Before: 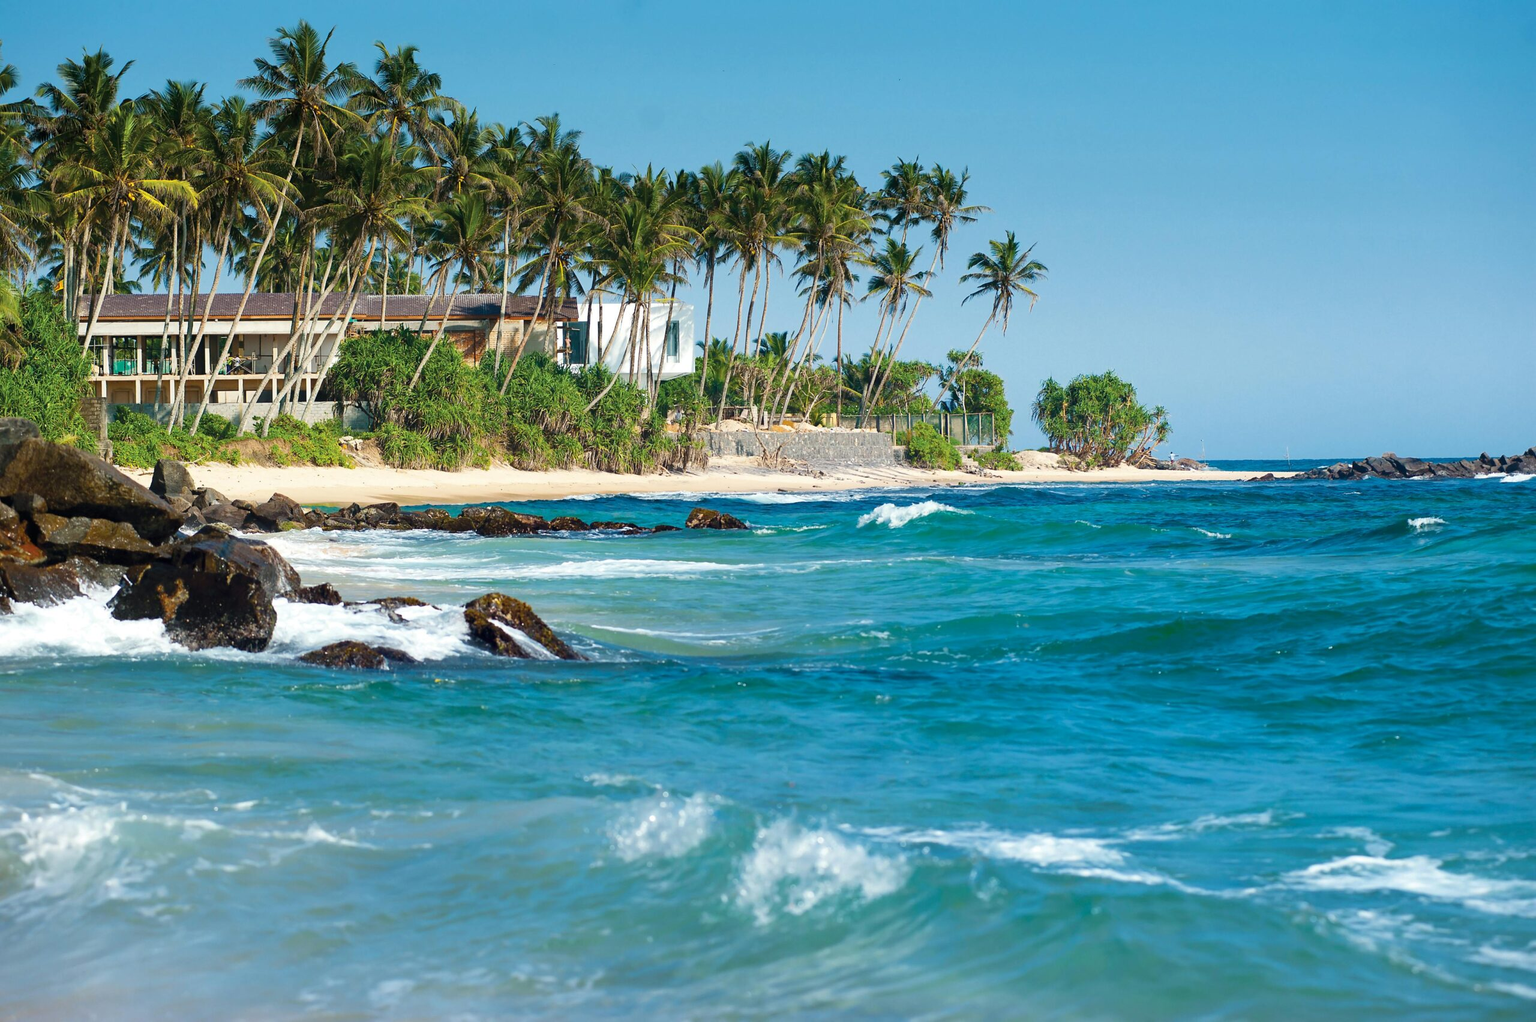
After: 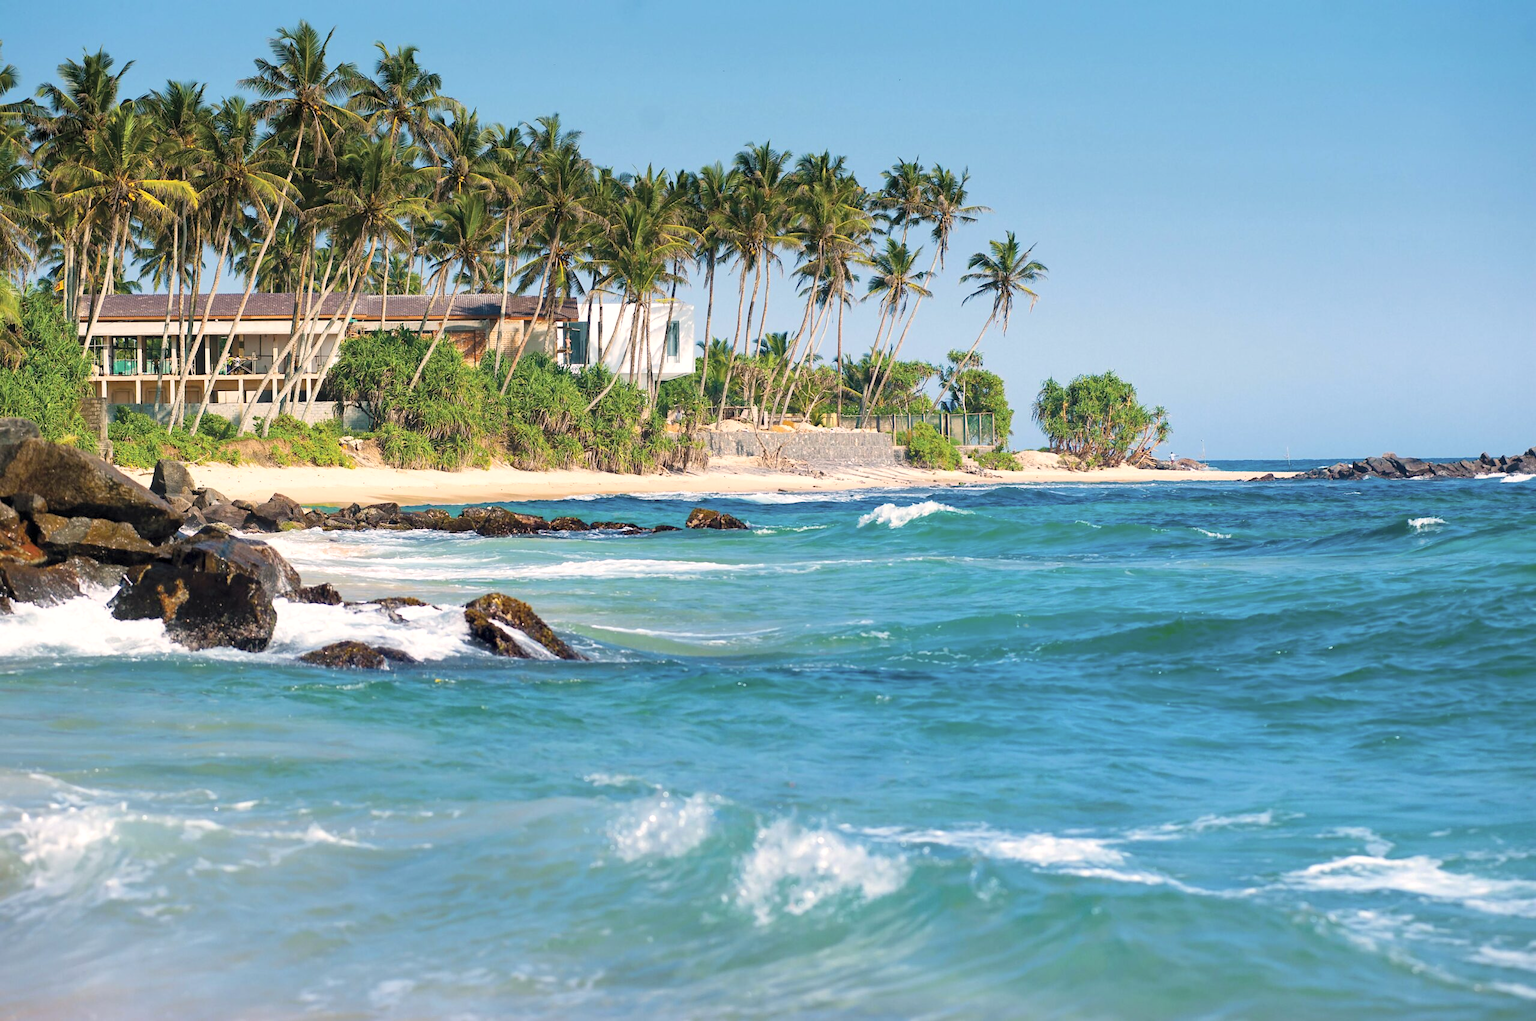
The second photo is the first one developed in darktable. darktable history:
color correction: highlights a* 6.99, highlights b* 4.42
contrast brightness saturation: brightness 0.143
local contrast: highlights 104%, shadows 102%, detail 120%, midtone range 0.2
